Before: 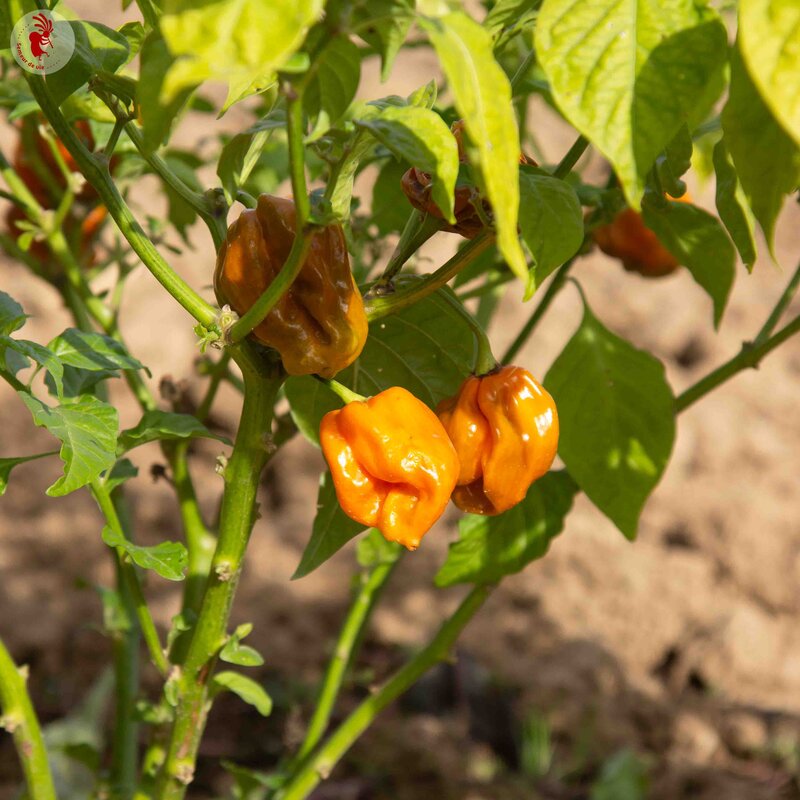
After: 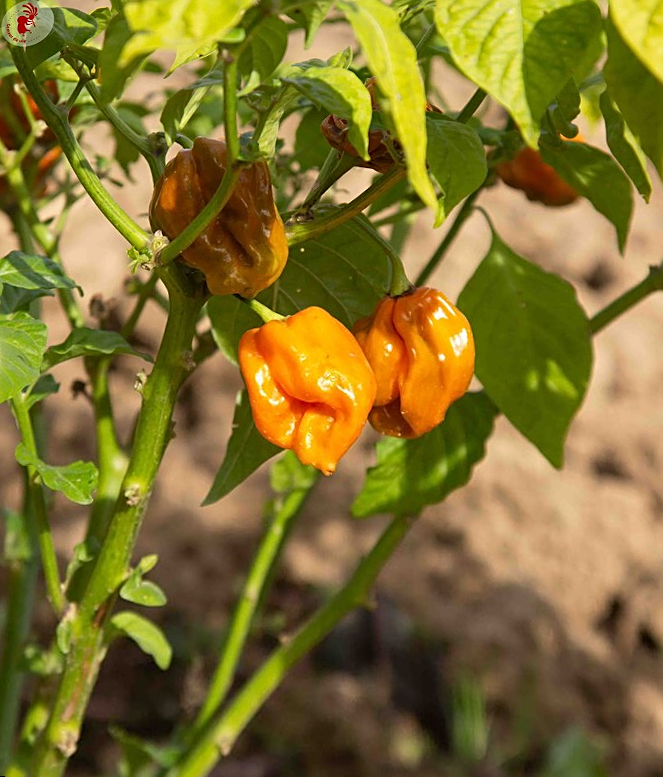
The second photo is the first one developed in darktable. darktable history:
sharpen: on, module defaults
rotate and perspective: rotation 0.72°, lens shift (vertical) -0.352, lens shift (horizontal) -0.051, crop left 0.152, crop right 0.859, crop top 0.019, crop bottom 0.964
